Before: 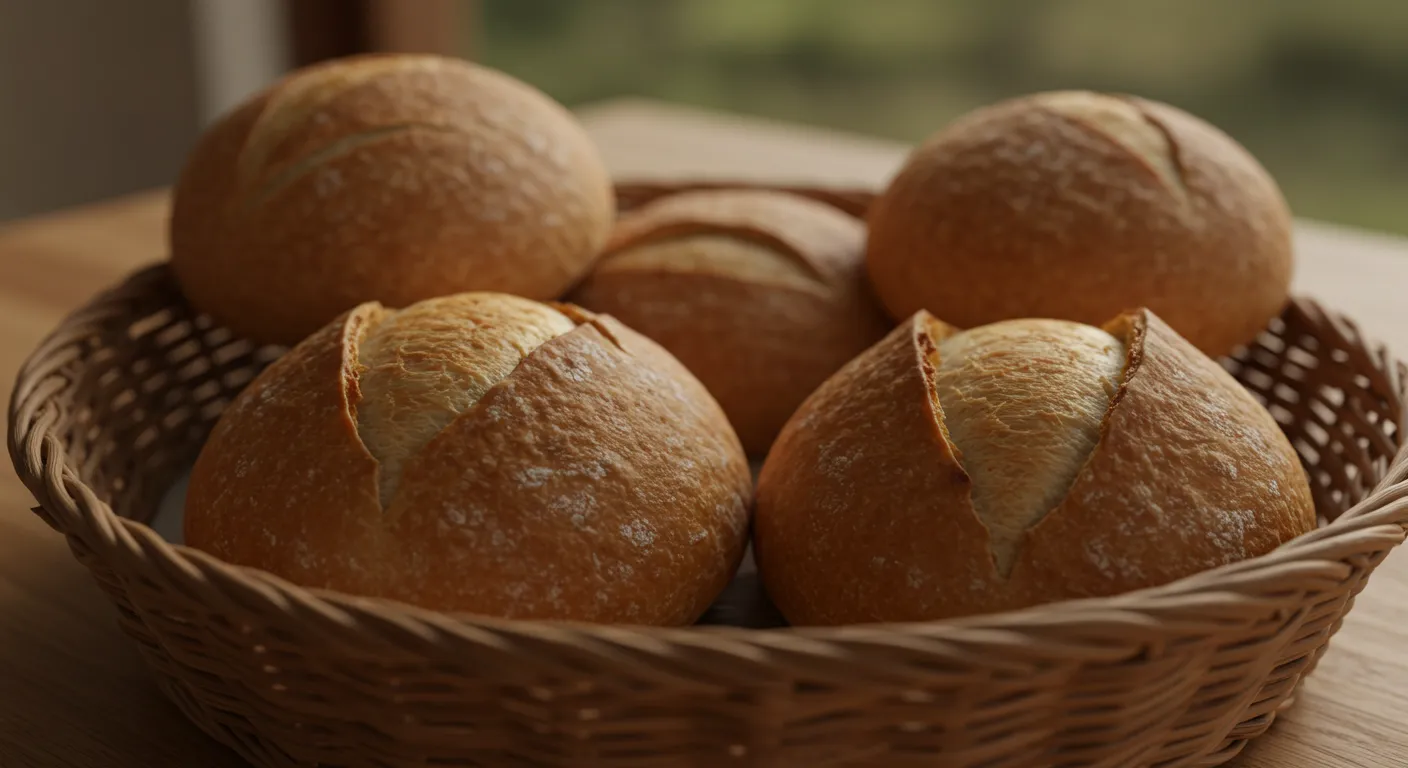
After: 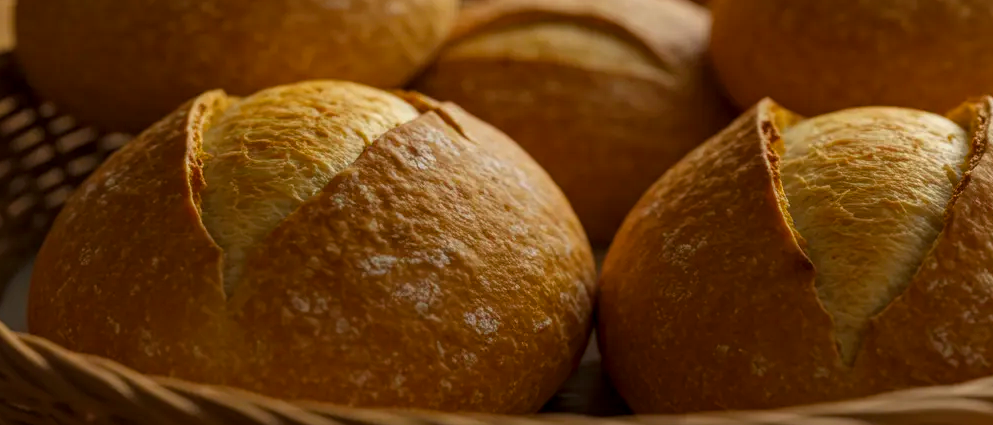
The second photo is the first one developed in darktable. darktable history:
crop: left 11.123%, top 27.61%, right 18.3%, bottom 17.034%
local contrast: on, module defaults
color balance rgb: linear chroma grading › global chroma 13.3%, global vibrance 41.49%
